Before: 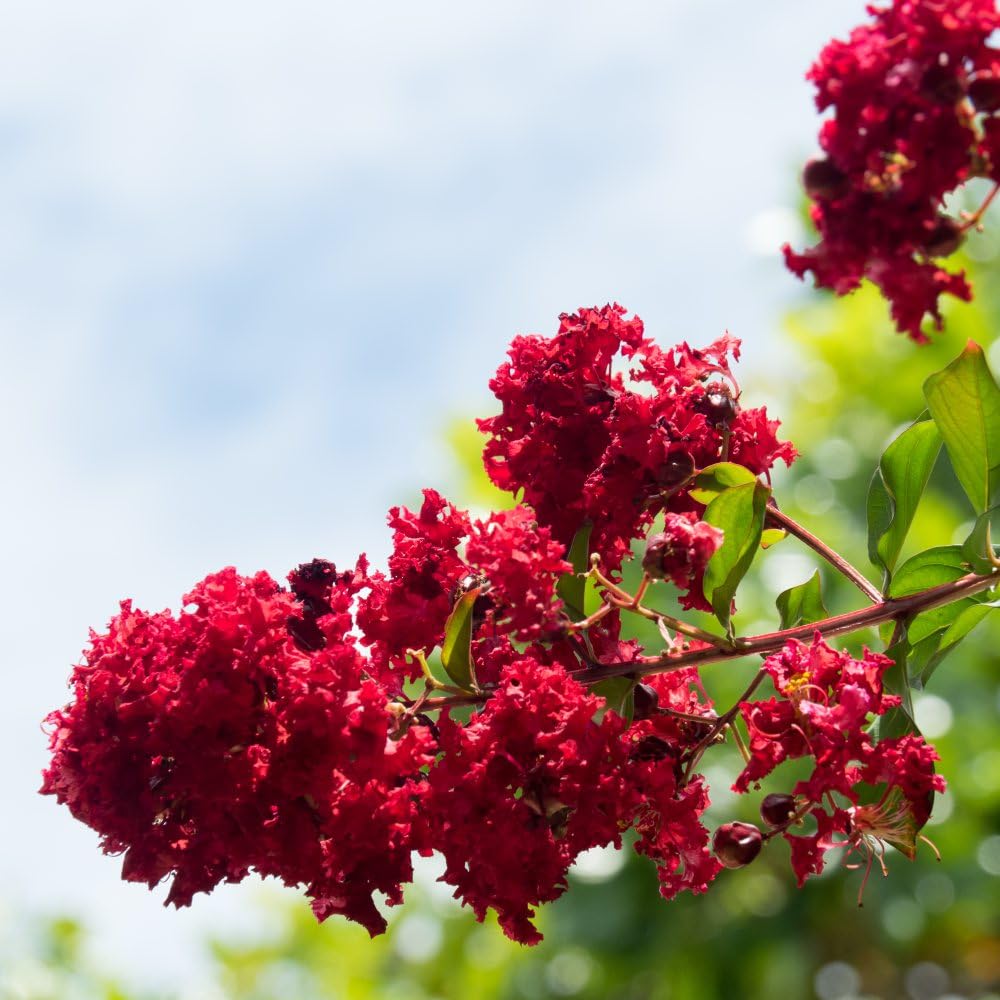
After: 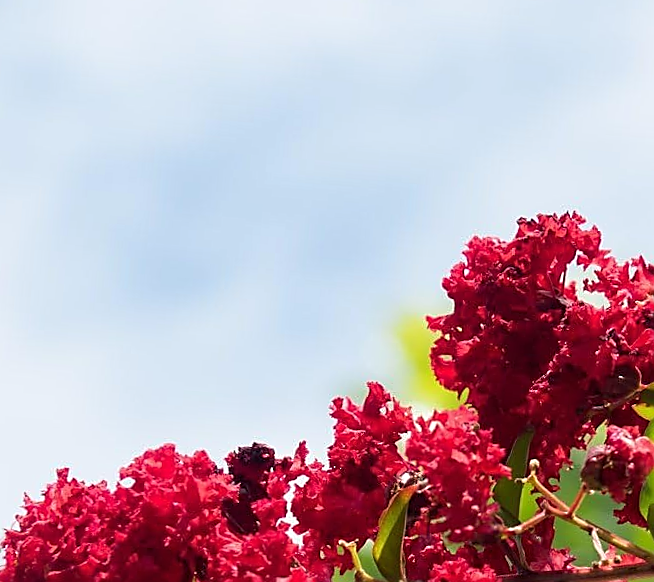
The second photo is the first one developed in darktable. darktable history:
crop and rotate: angle -4.6°, left 2.262%, top 7.06%, right 27.28%, bottom 30.212%
base curve: curves: ch0 [(0, 0) (0.472, 0.455) (1, 1)], preserve colors none
sharpen: radius 1.428, amount 1.245, threshold 0.648
